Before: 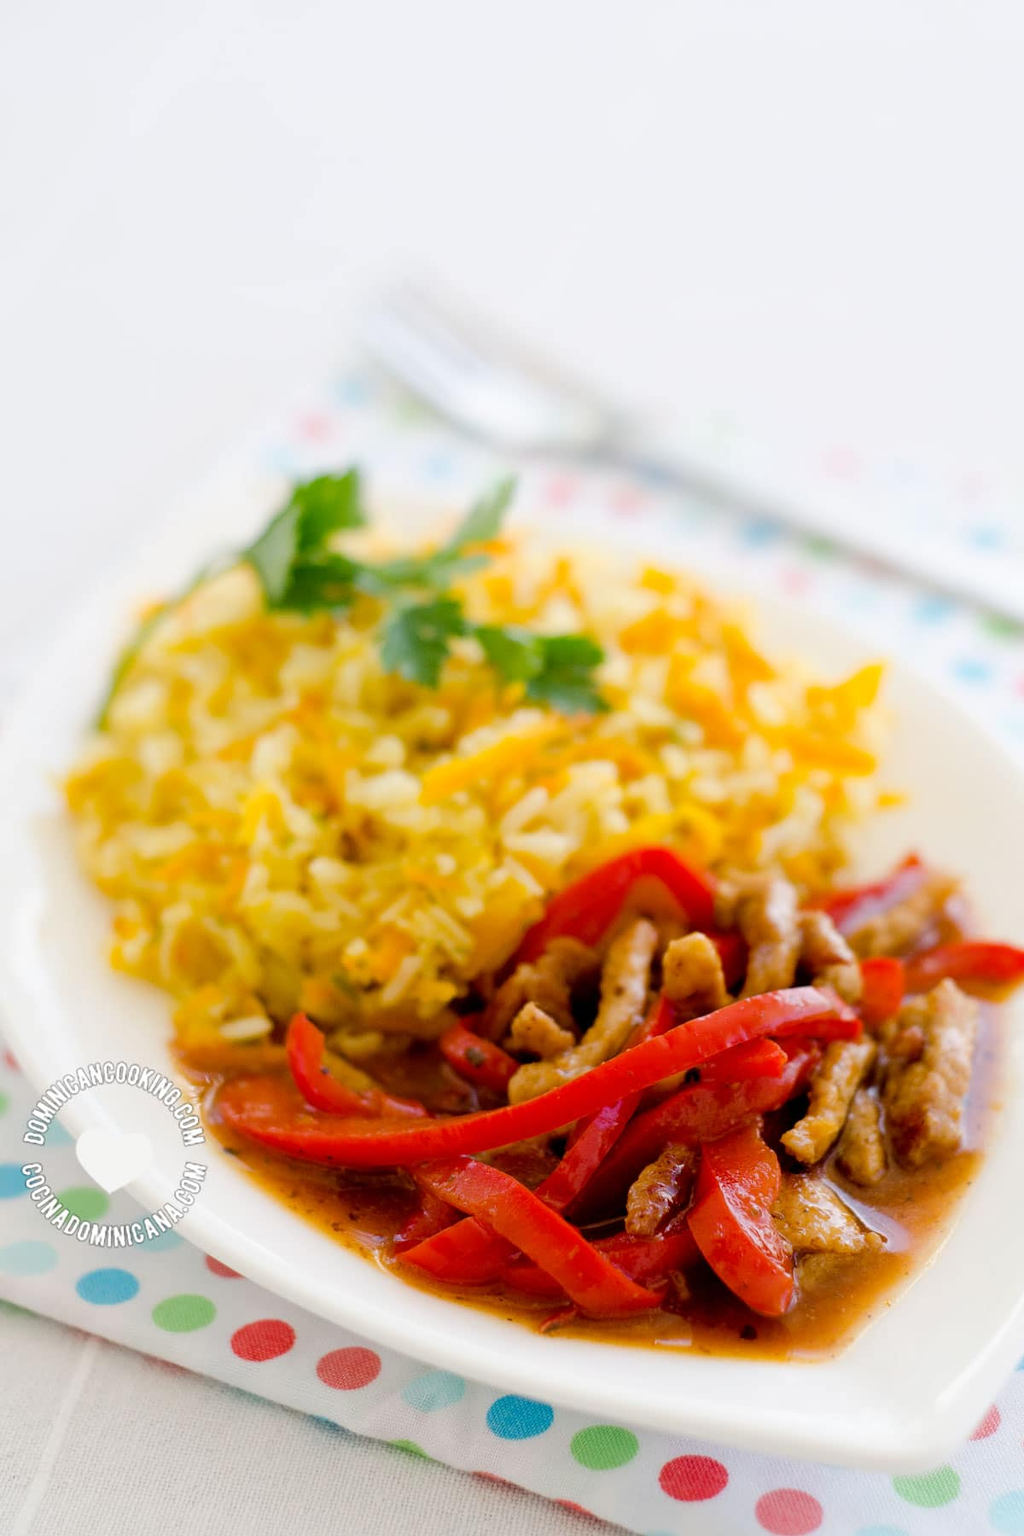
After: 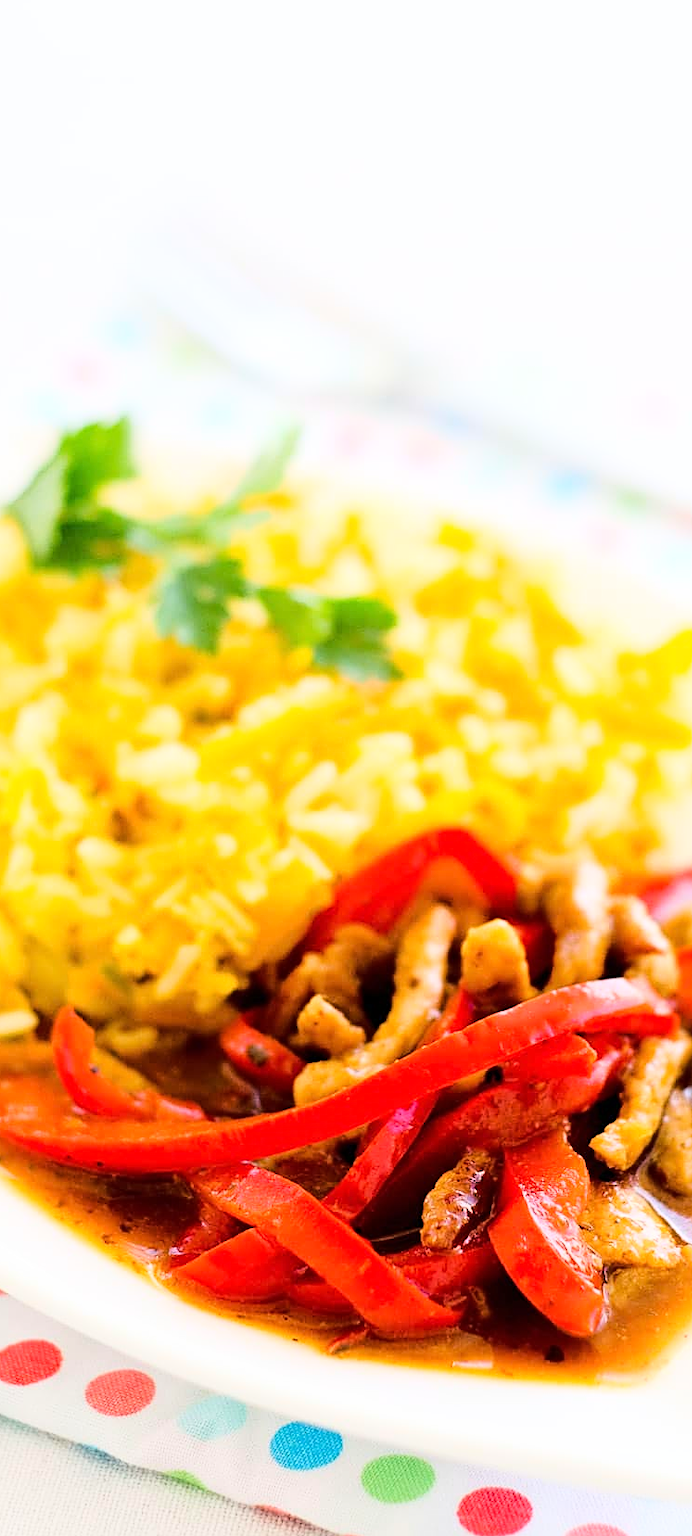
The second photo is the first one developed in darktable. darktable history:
sharpen: on, module defaults
crop and rotate: left 23.31%, top 5.623%, right 14.434%, bottom 2.283%
base curve: curves: ch0 [(0, 0) (0.032, 0.037) (0.105, 0.228) (0.435, 0.76) (0.856, 0.983) (1, 1)]
